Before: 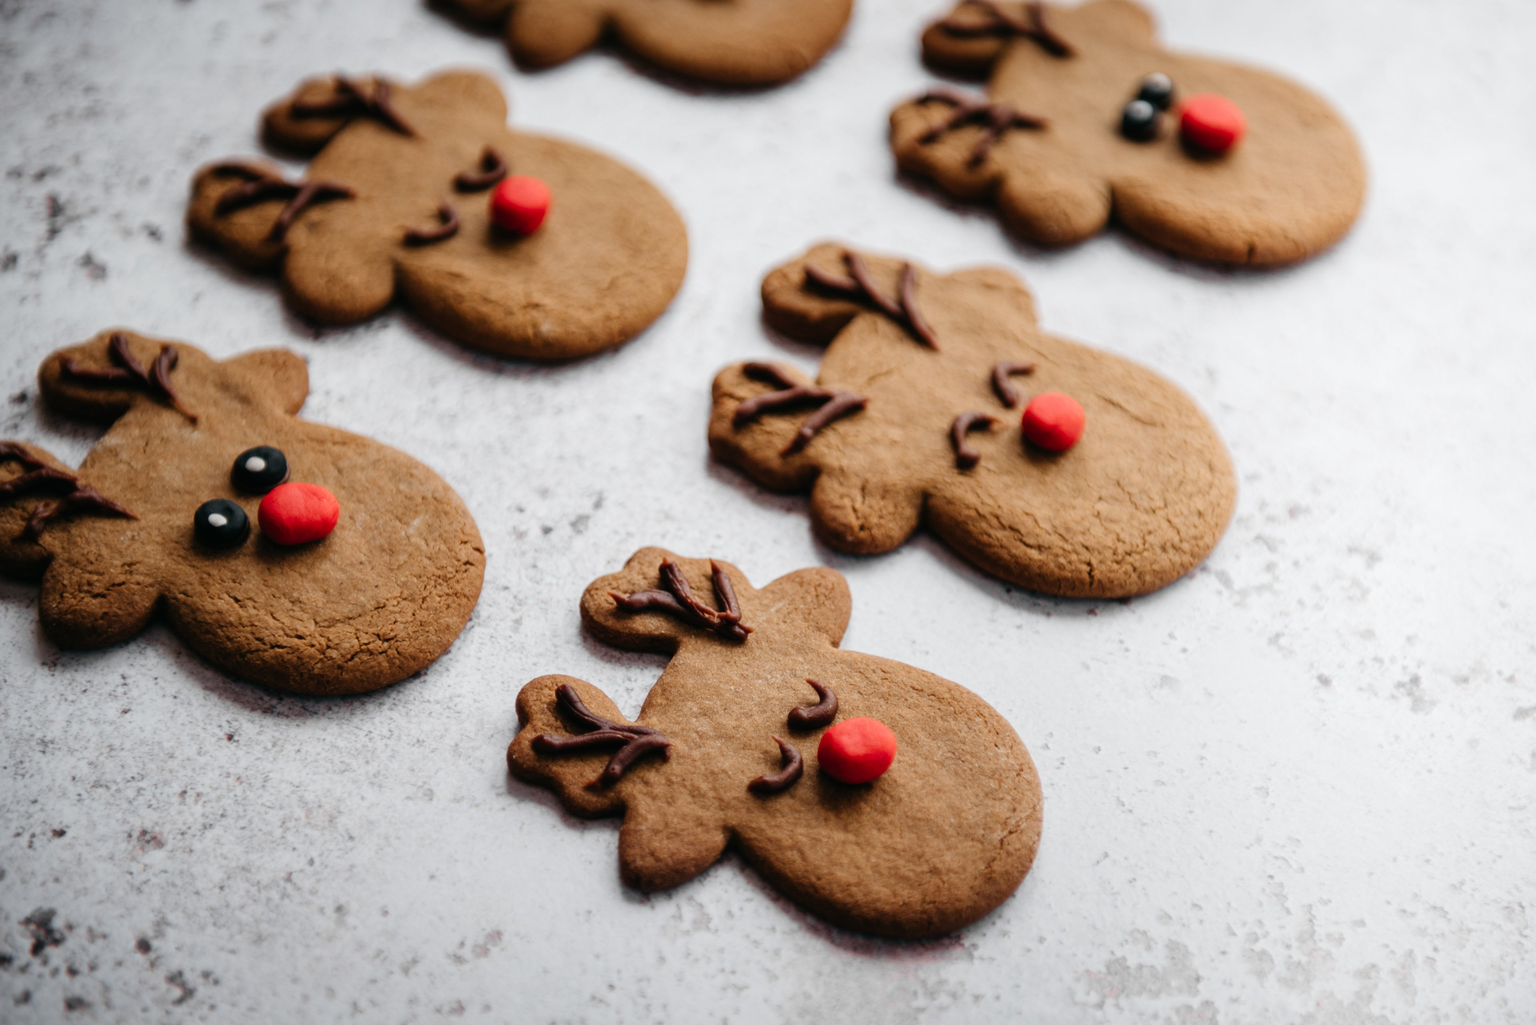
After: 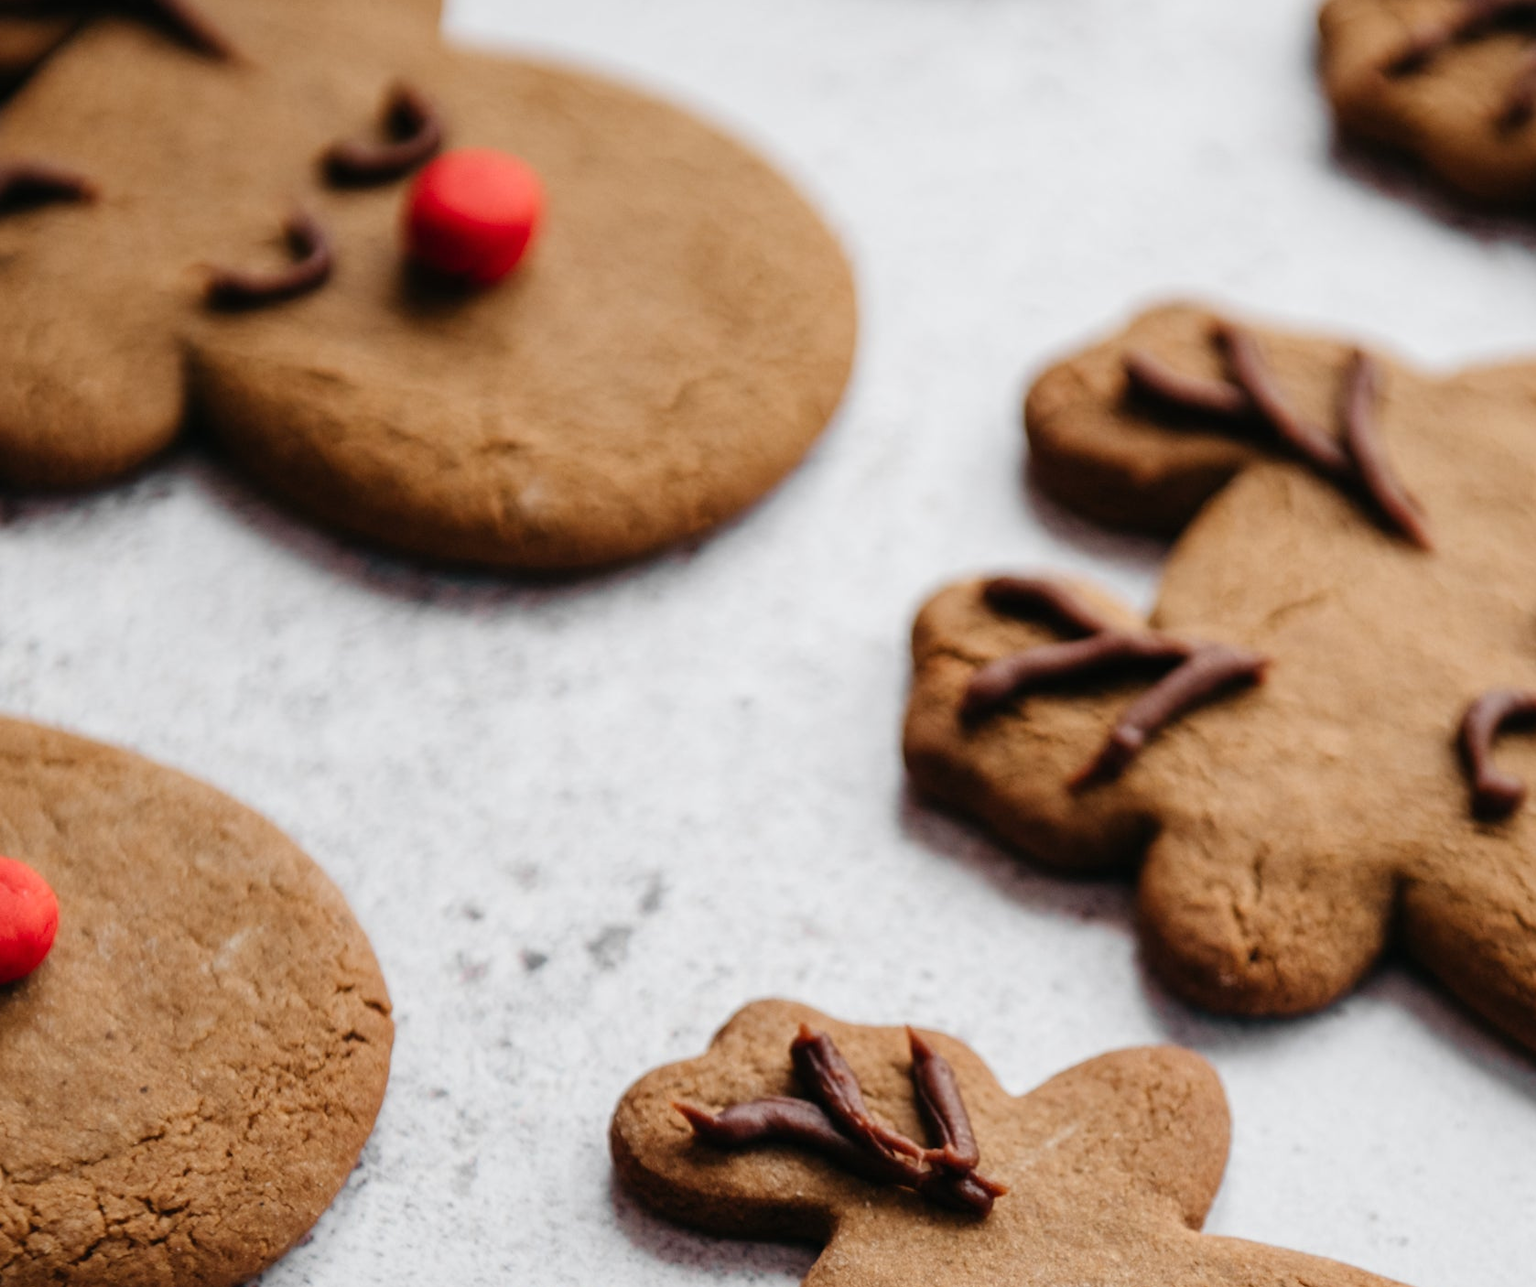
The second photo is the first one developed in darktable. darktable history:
crop: left 20.423%, top 10.778%, right 35.874%, bottom 34.325%
exposure: compensate exposure bias true, compensate highlight preservation false
